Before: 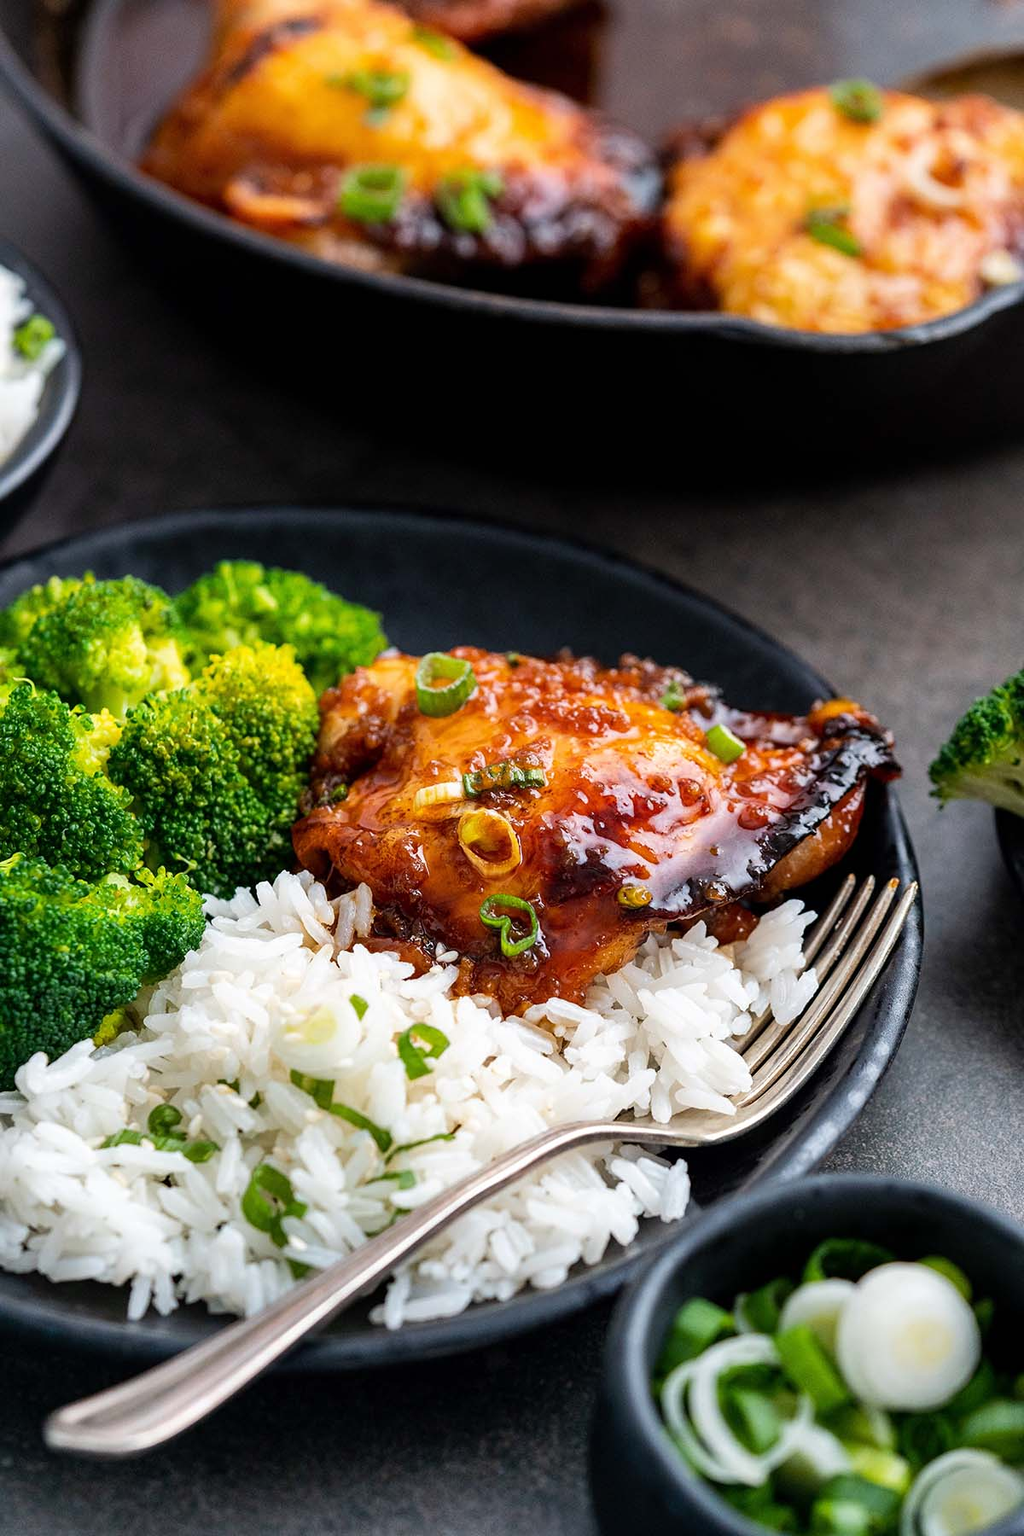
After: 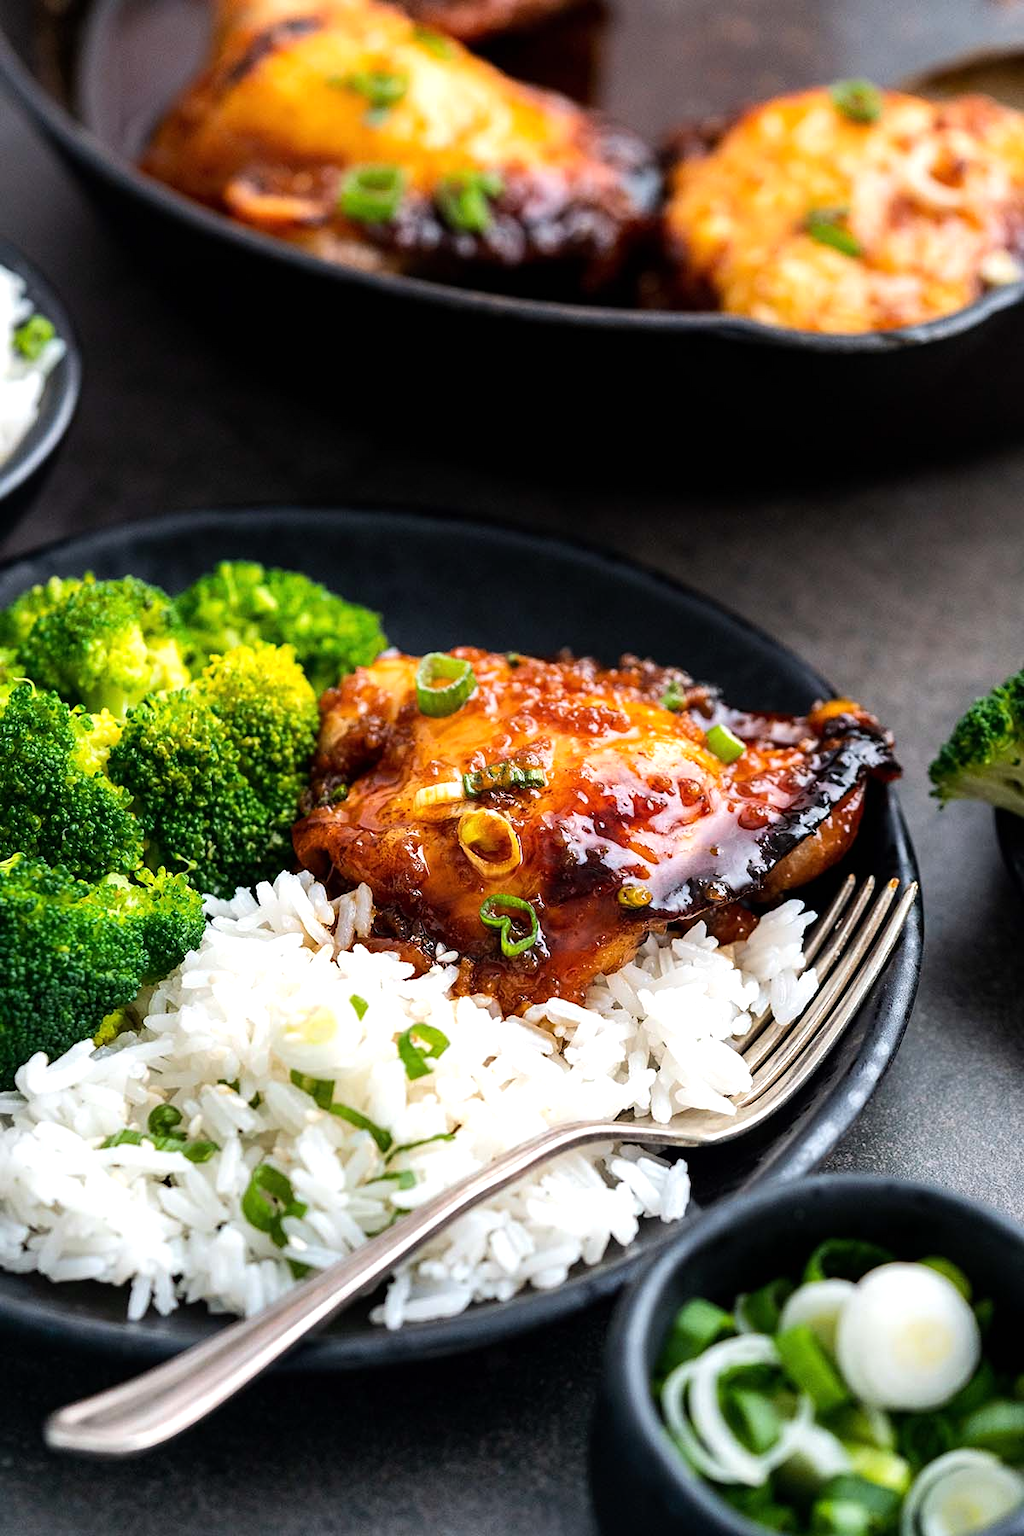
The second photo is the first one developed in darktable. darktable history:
tone equalizer: -8 EV -0.419 EV, -7 EV -0.392 EV, -6 EV -0.356 EV, -5 EV -0.217 EV, -3 EV 0.243 EV, -2 EV 0.308 EV, -1 EV 0.386 EV, +0 EV 0.403 EV, smoothing diameter 2.2%, edges refinement/feathering 19.28, mask exposure compensation -1.57 EV, filter diffusion 5
